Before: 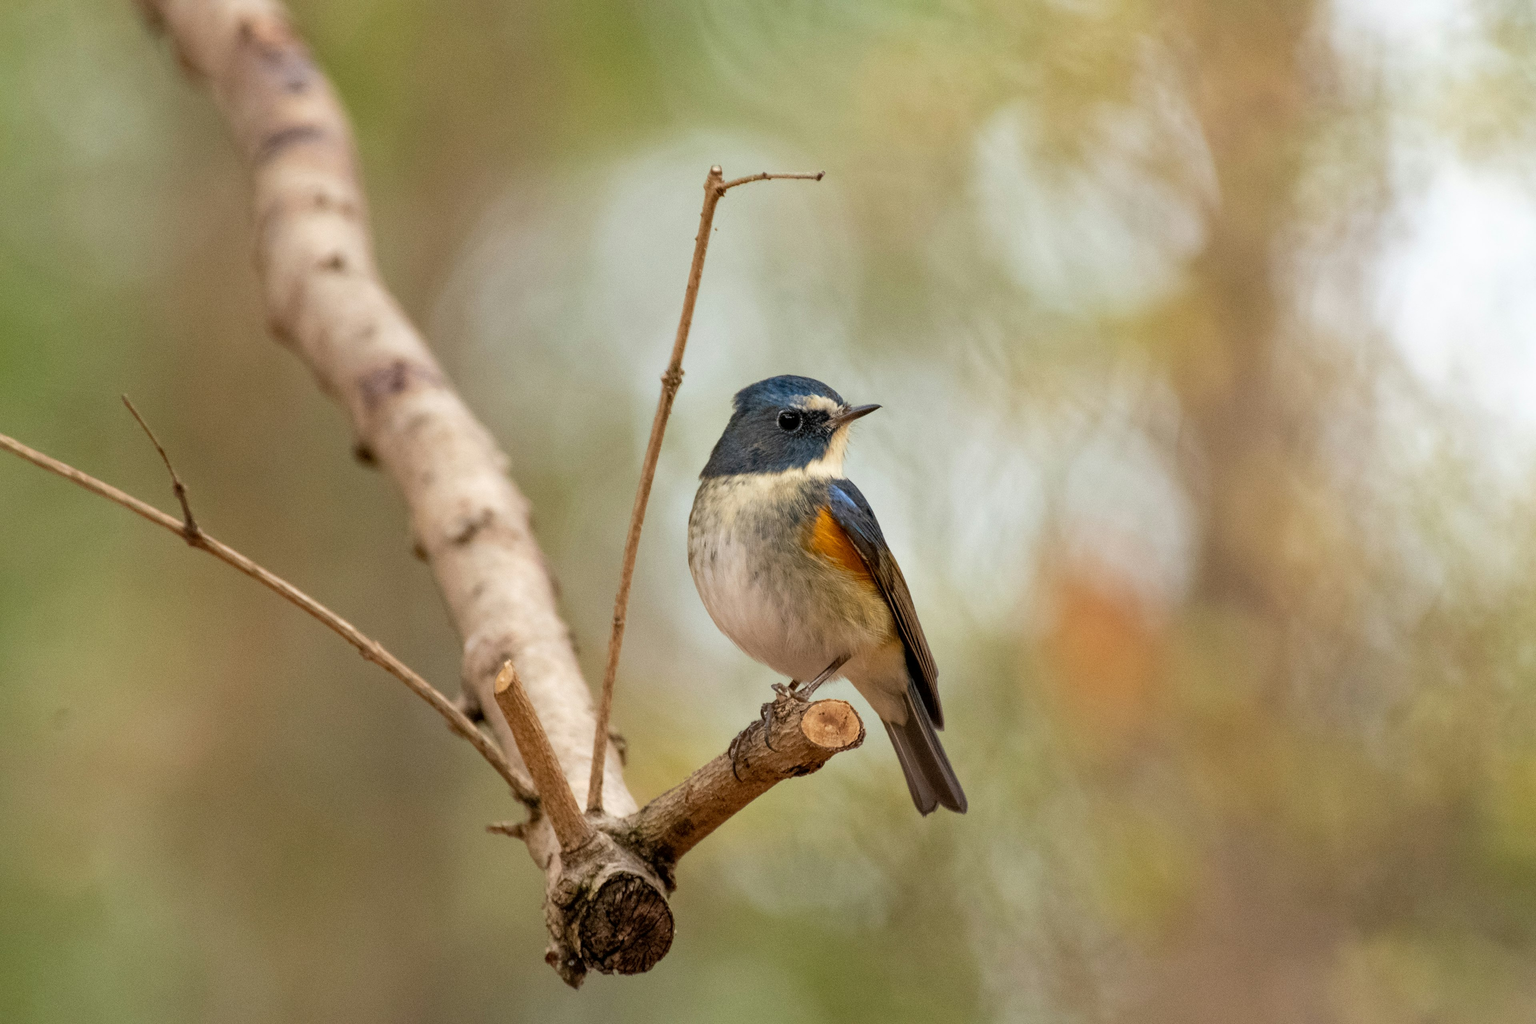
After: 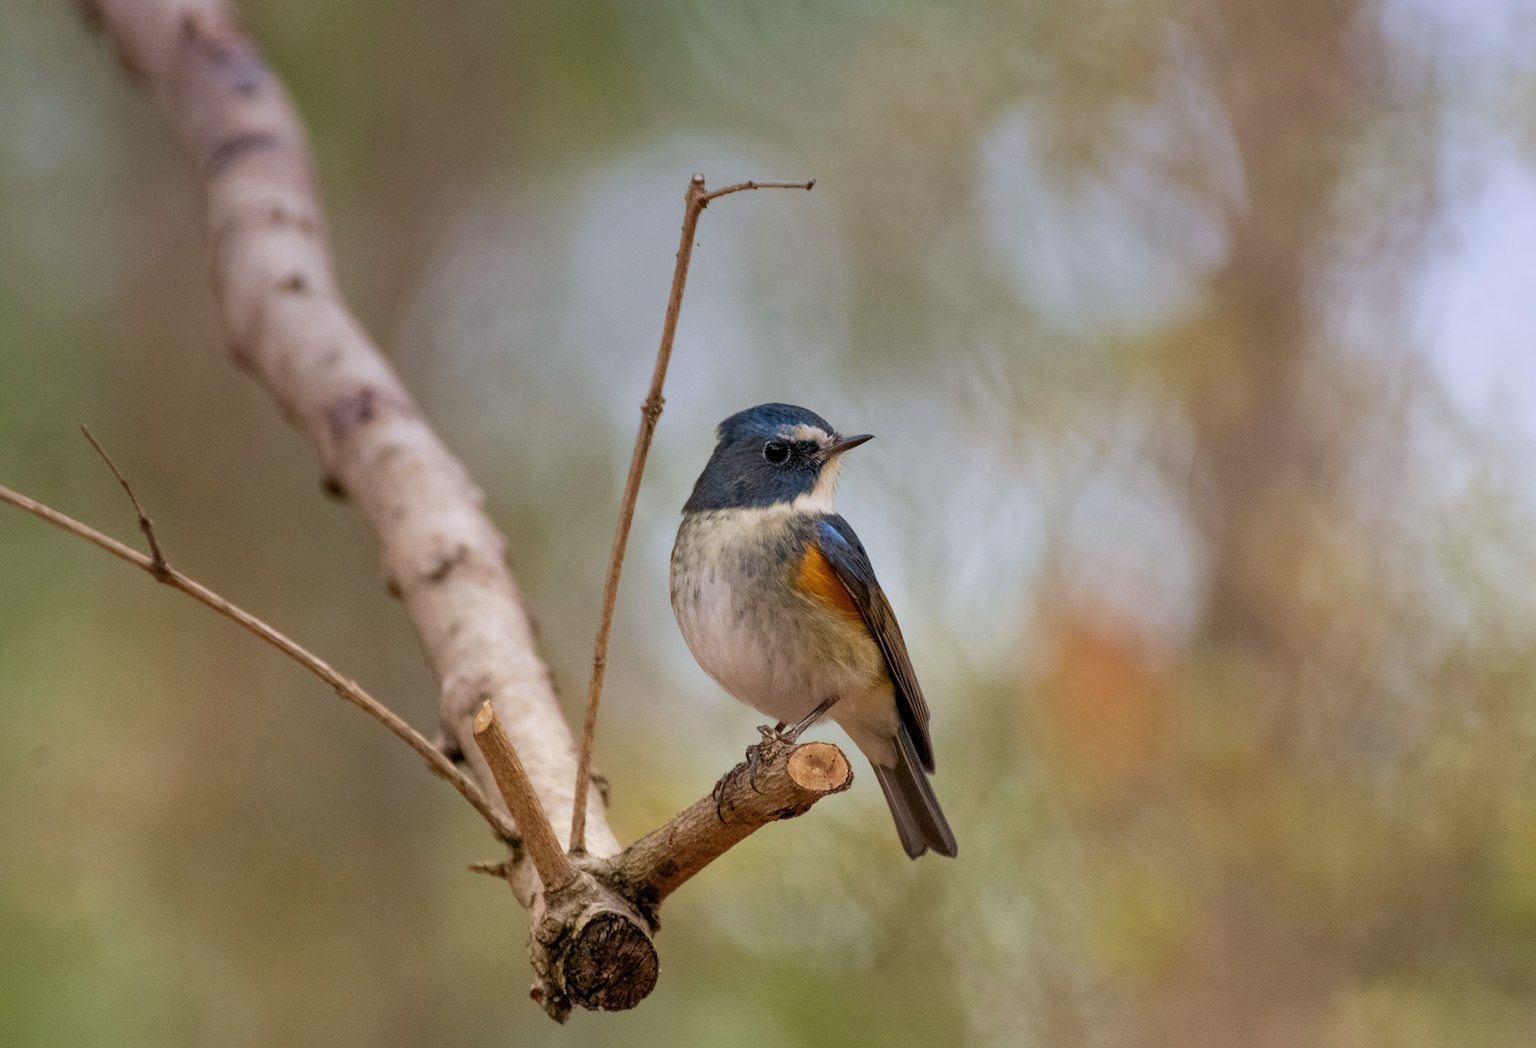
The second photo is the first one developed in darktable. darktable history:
rotate and perspective: rotation 0.074°, lens shift (vertical) 0.096, lens shift (horizontal) -0.041, crop left 0.043, crop right 0.952, crop top 0.024, crop bottom 0.979
graduated density: hue 238.83°, saturation 50%
